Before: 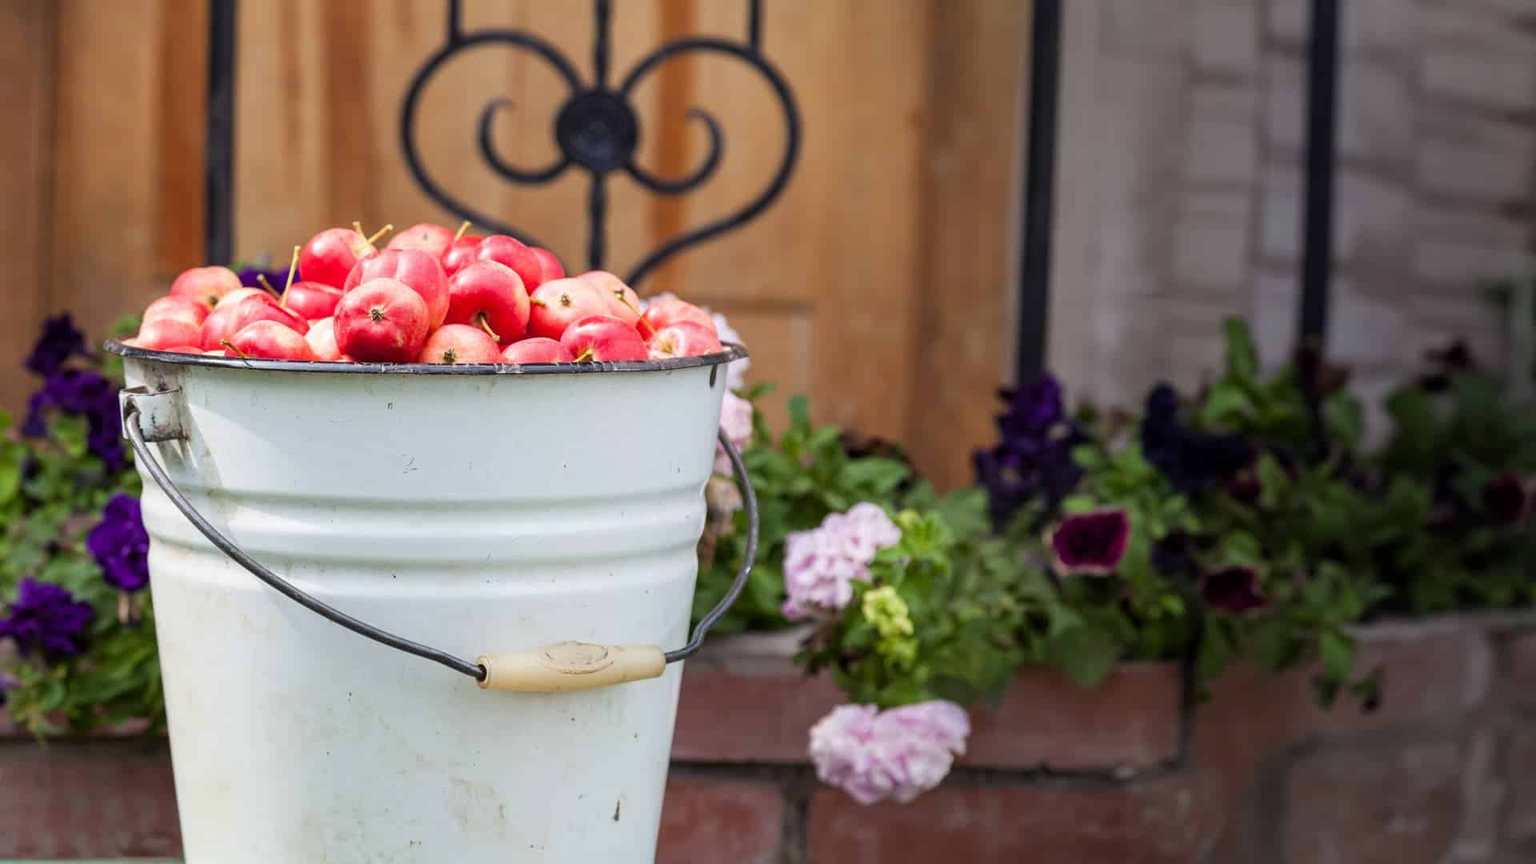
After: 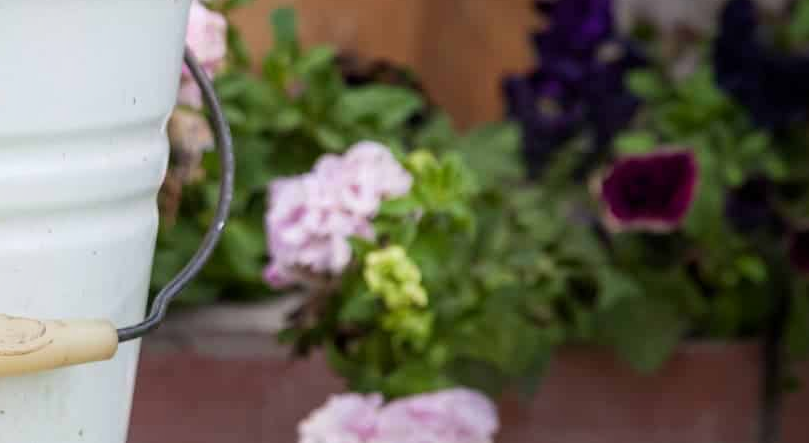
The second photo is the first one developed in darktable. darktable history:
crop: left 37.221%, top 45.169%, right 20.63%, bottom 13.777%
shadows and highlights: shadows -24.28, highlights 49.77, soften with gaussian
